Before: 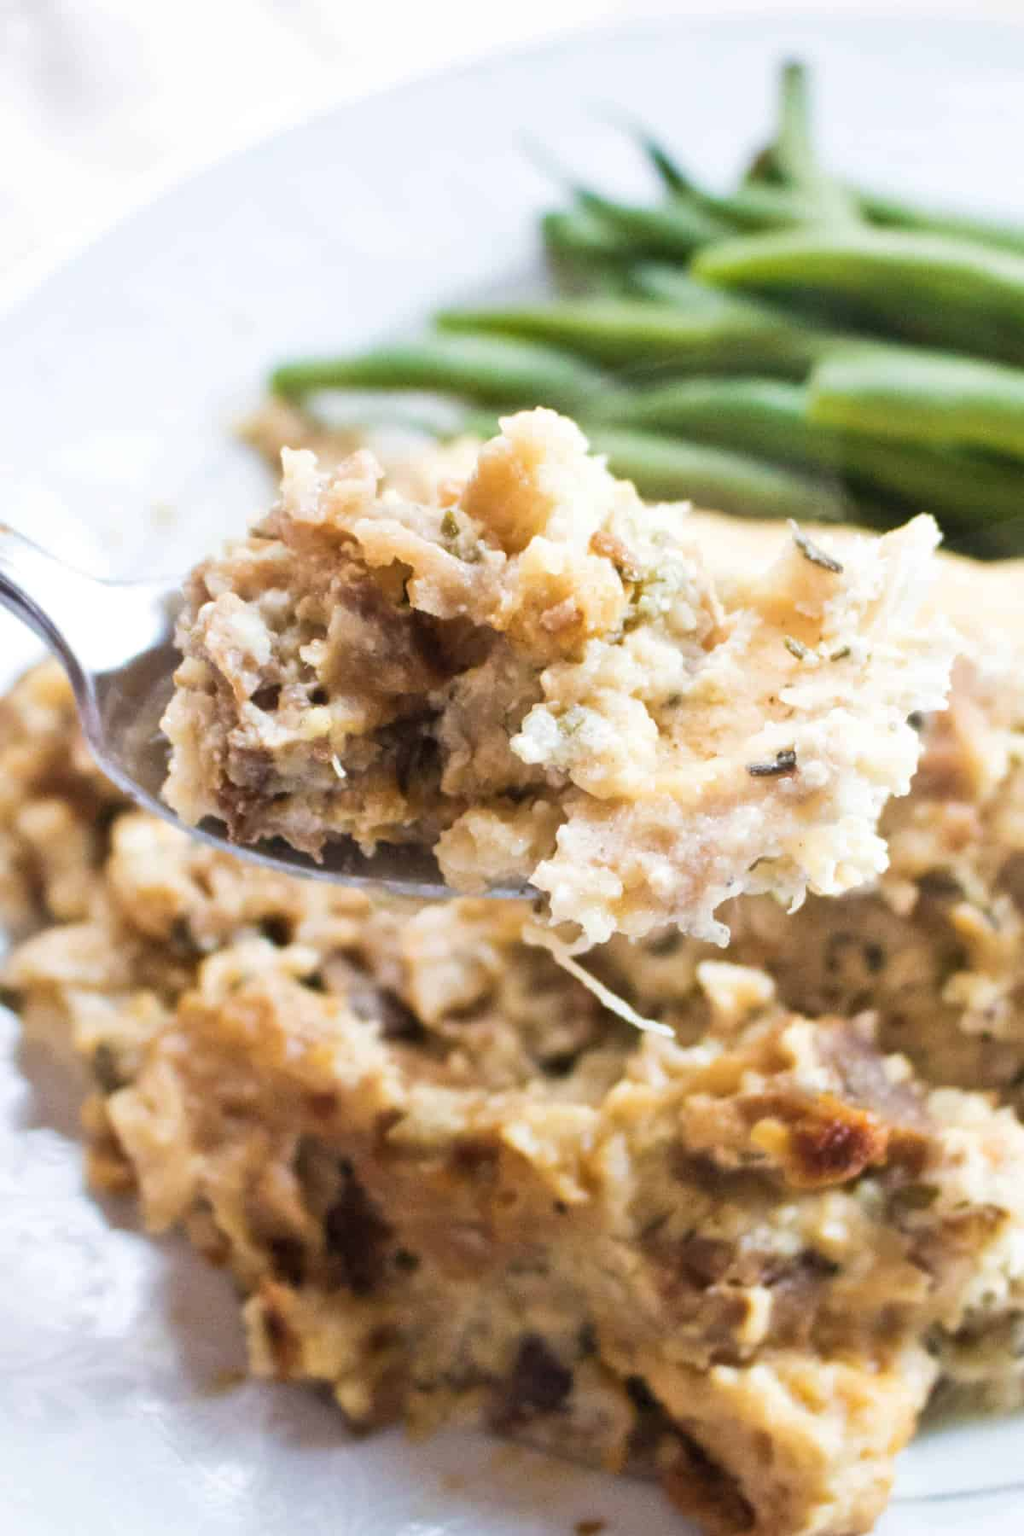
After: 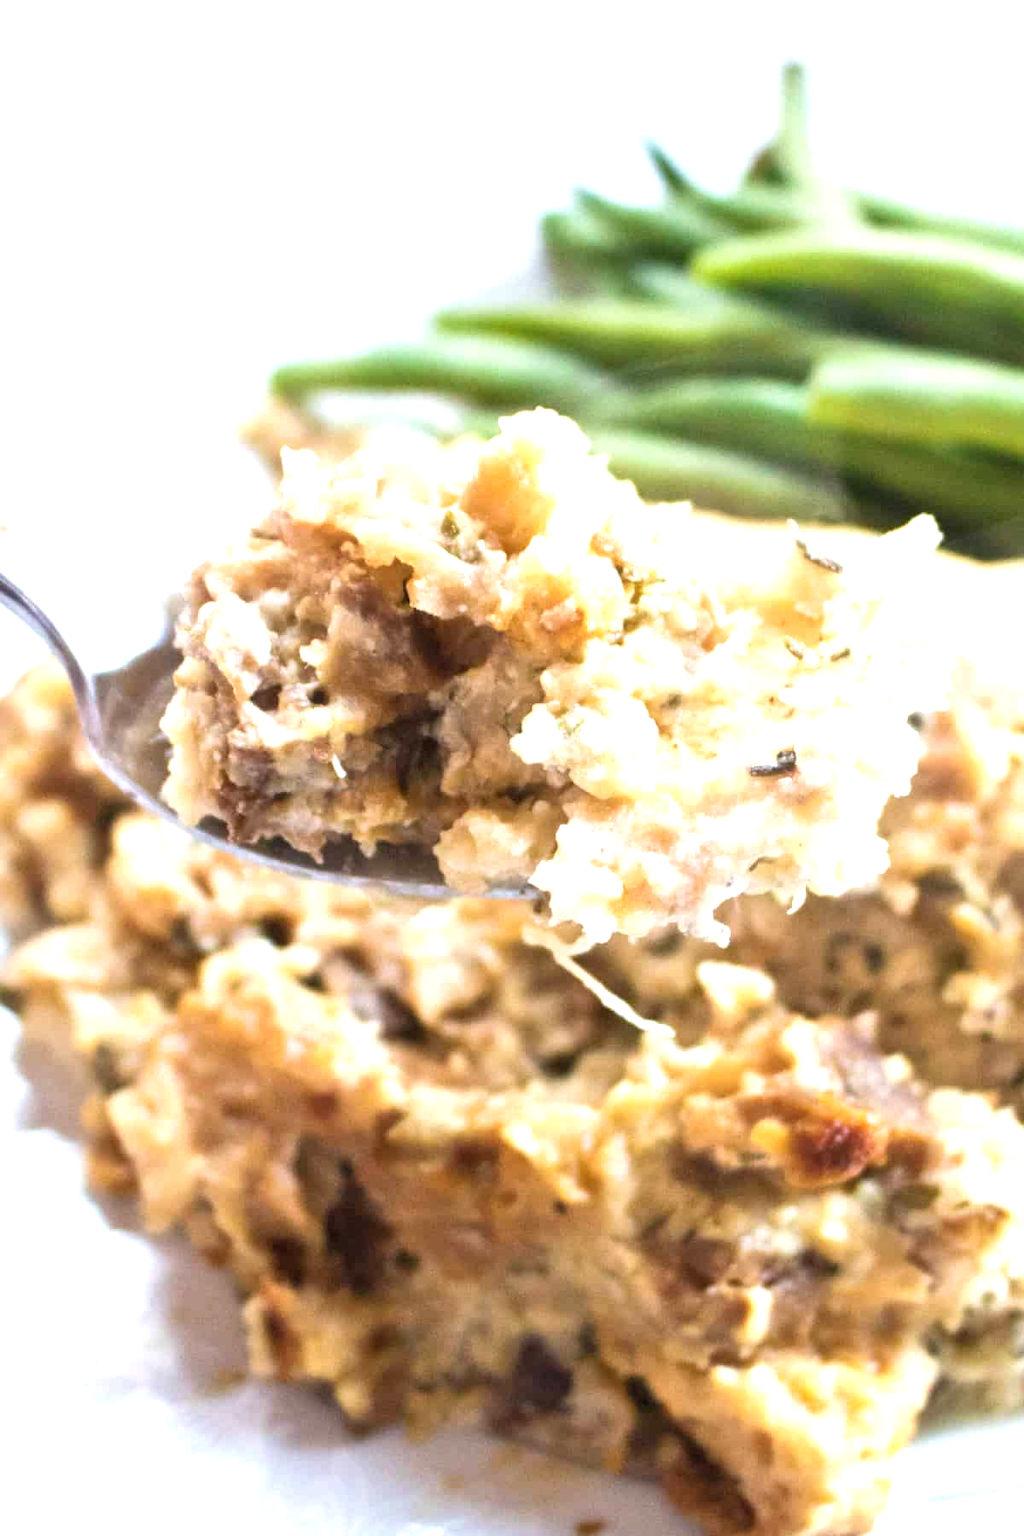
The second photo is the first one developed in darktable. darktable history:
exposure: exposure 0.698 EV, compensate highlight preservation false
